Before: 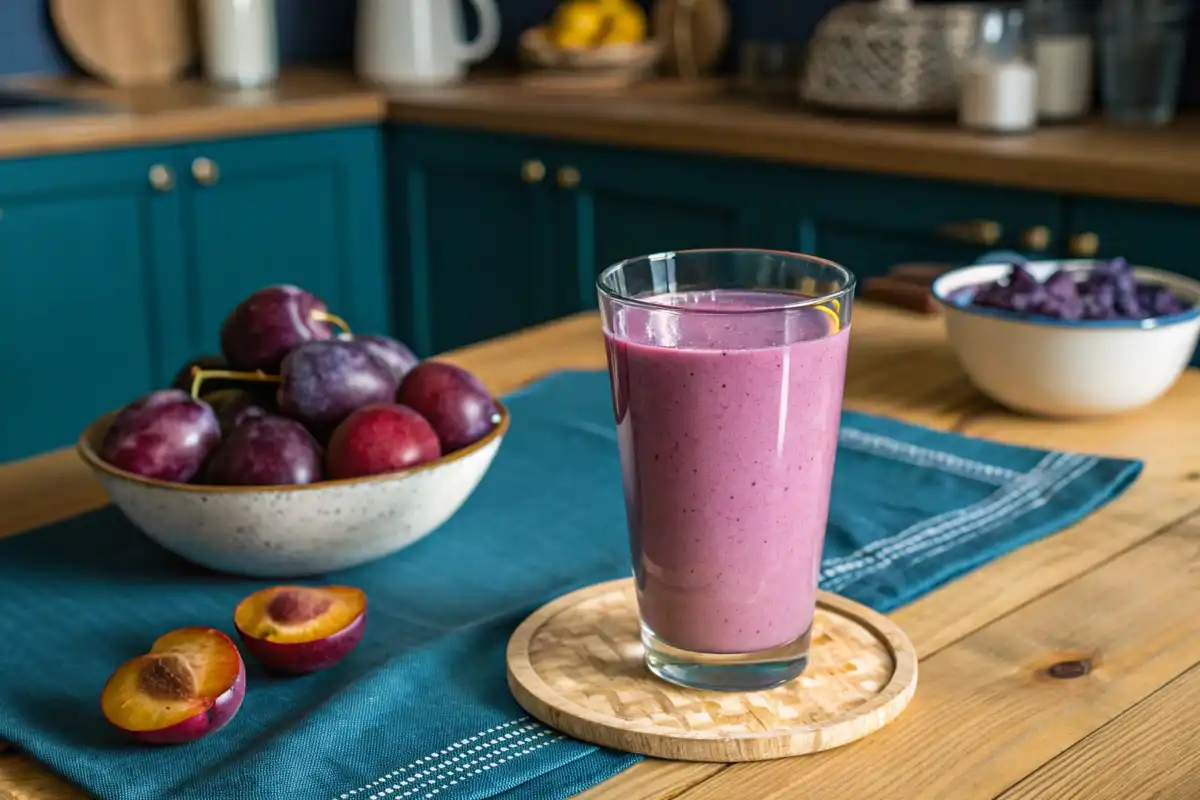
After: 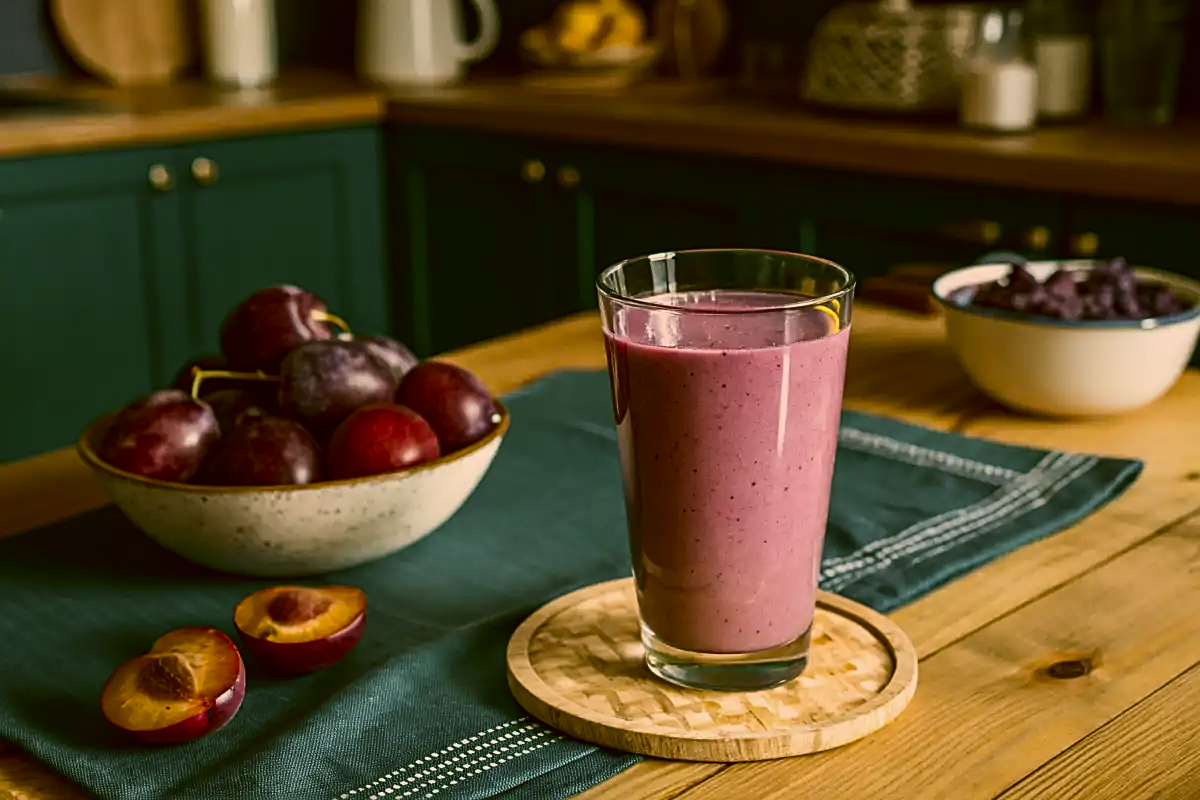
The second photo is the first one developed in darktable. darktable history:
sharpen: on, module defaults
color balance rgb: perceptual saturation grading › global saturation 0.322%
color correction: highlights a* 8.59, highlights b* 15.44, shadows a* -0.605, shadows b* 26.15
exposure: exposure -0.585 EV, compensate highlight preservation false
contrast brightness saturation: contrast 0.22
